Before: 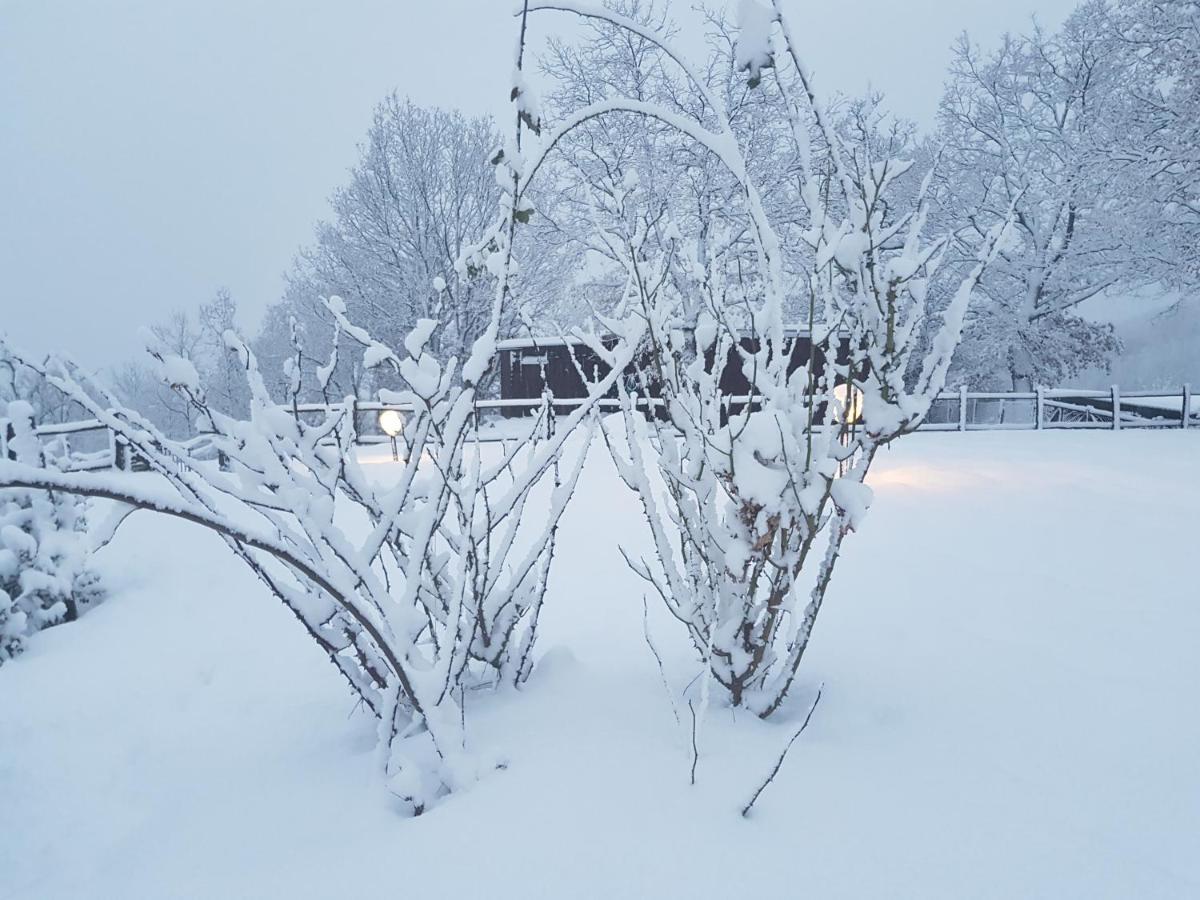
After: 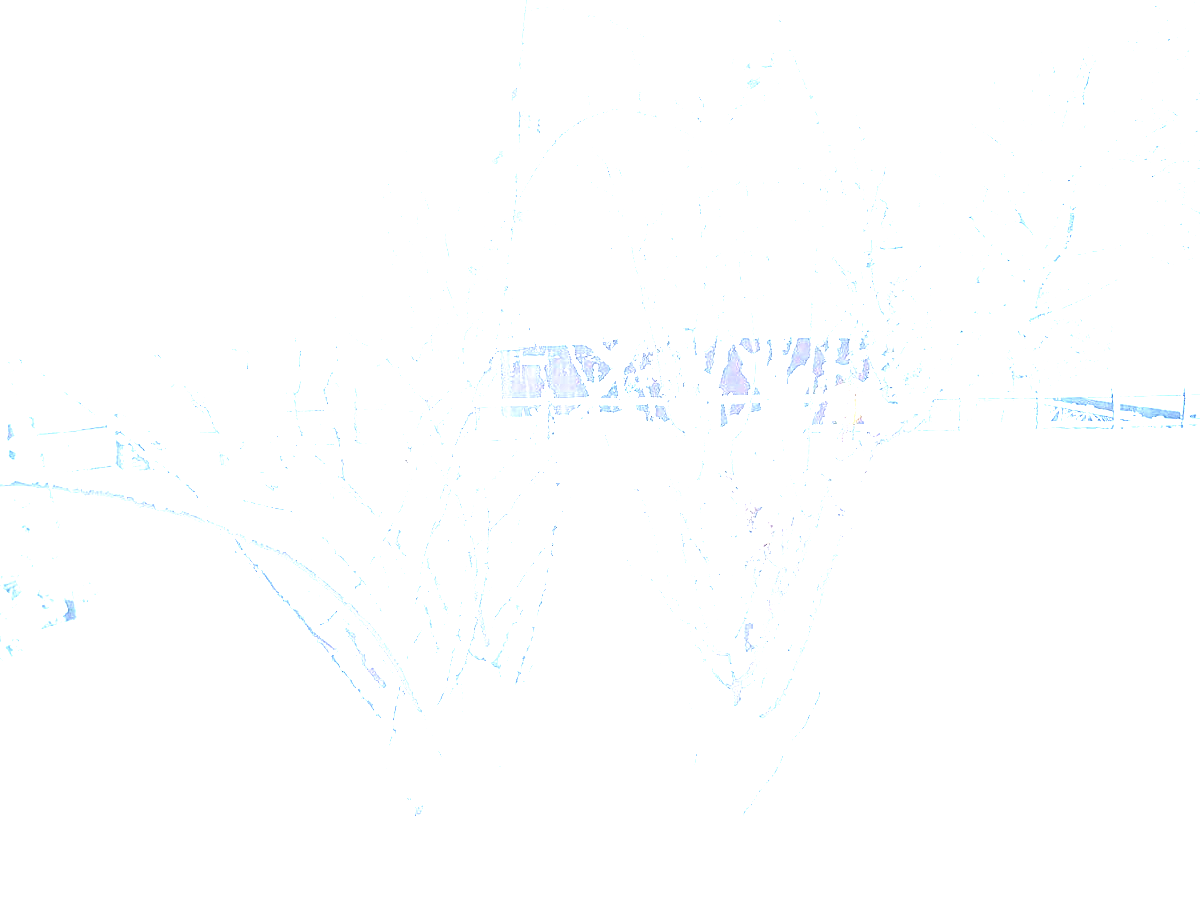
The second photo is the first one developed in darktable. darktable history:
exposure: black level correction 0, exposure 3.924 EV, compensate highlight preservation false
